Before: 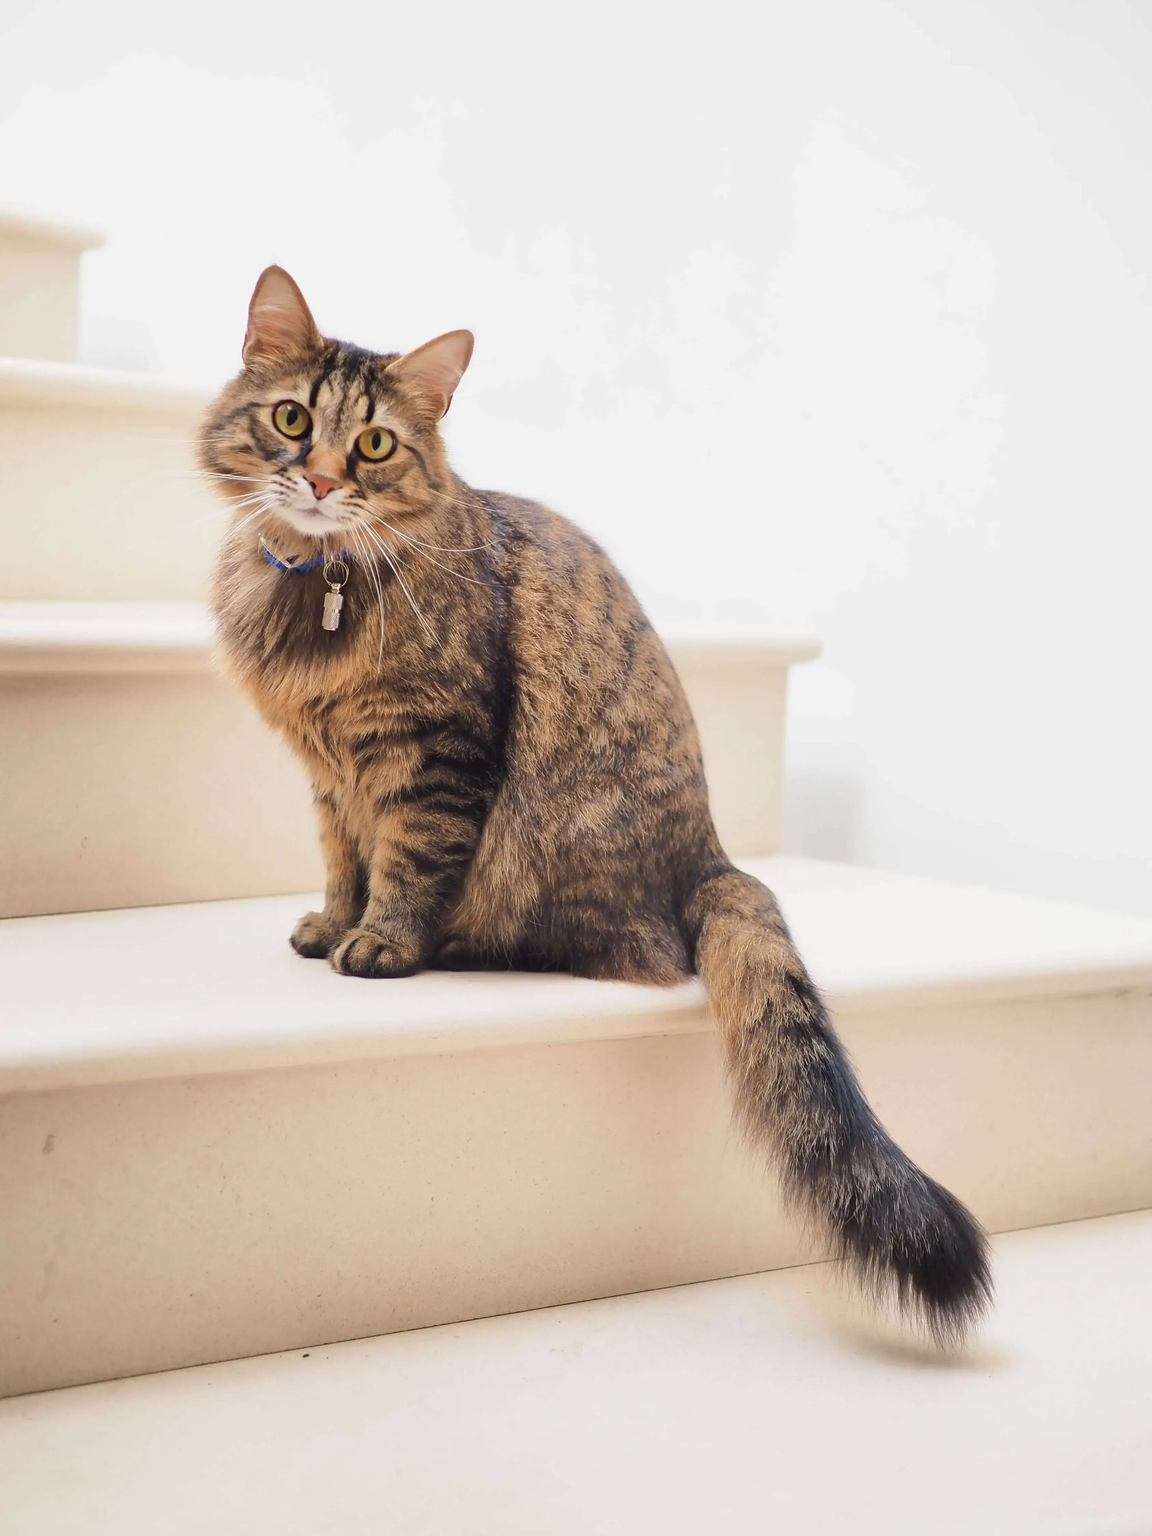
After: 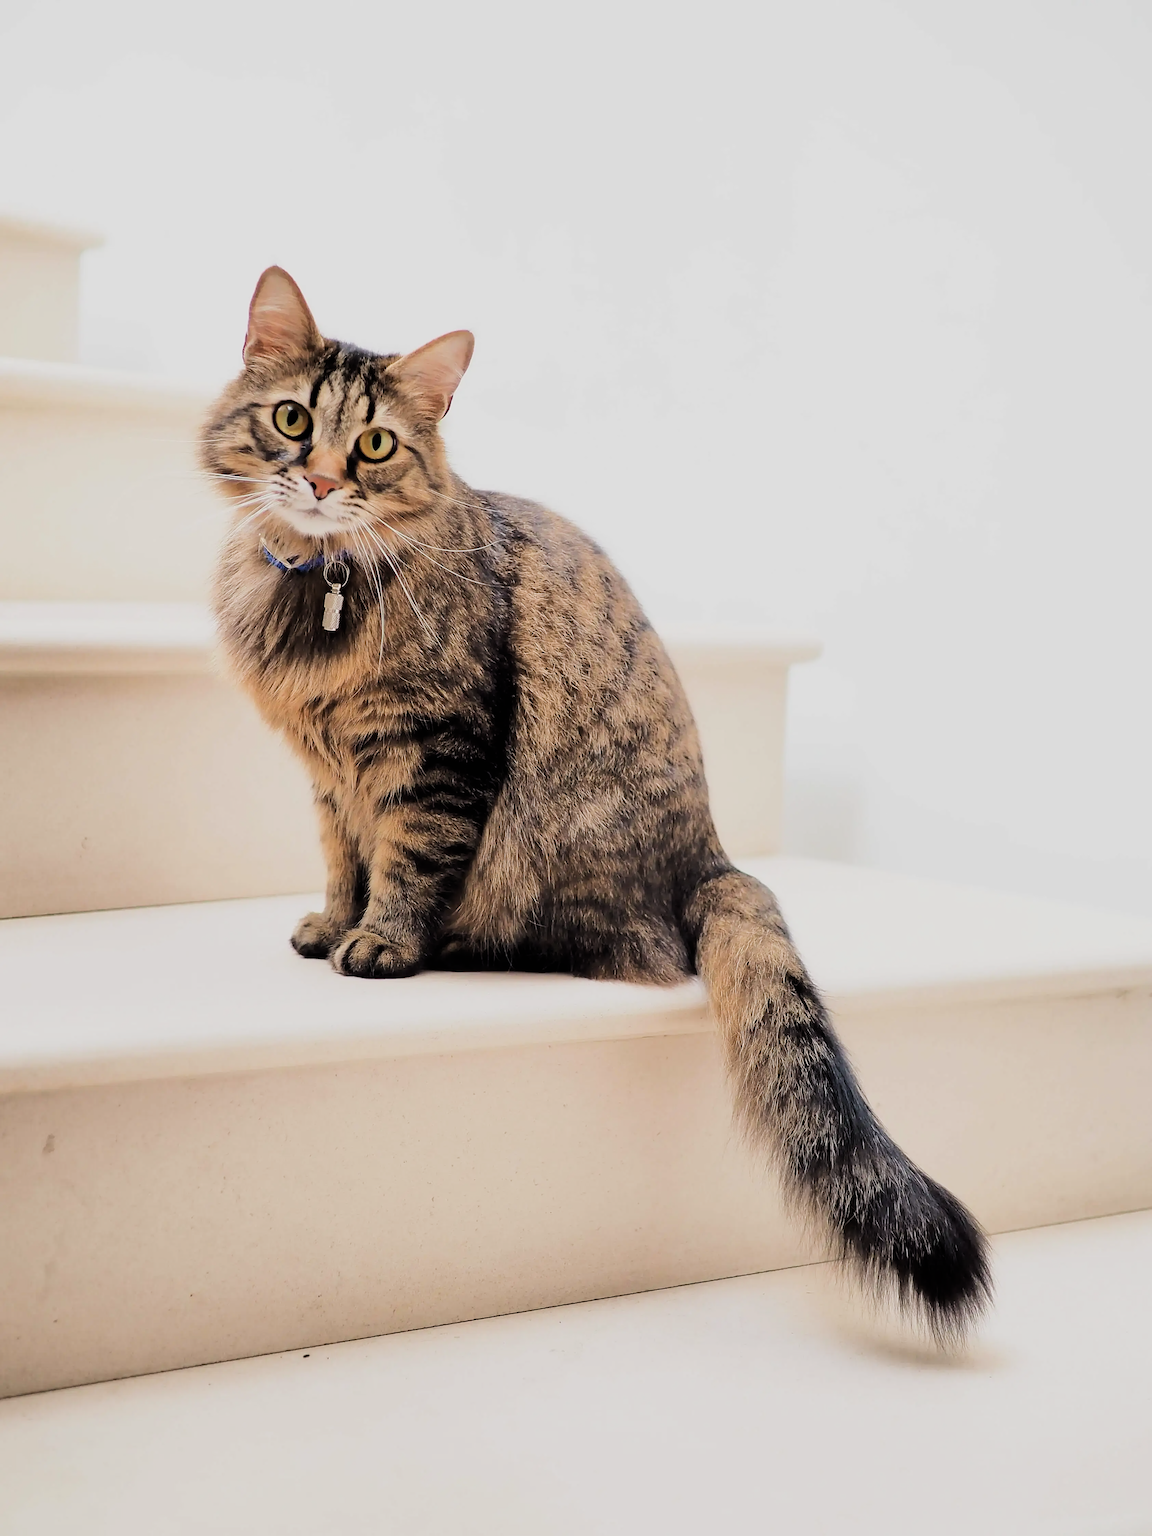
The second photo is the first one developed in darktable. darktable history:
sharpen: on, module defaults
filmic rgb: black relative exposure -5 EV, hardness 2.88, contrast 1.3, highlights saturation mix -30%
